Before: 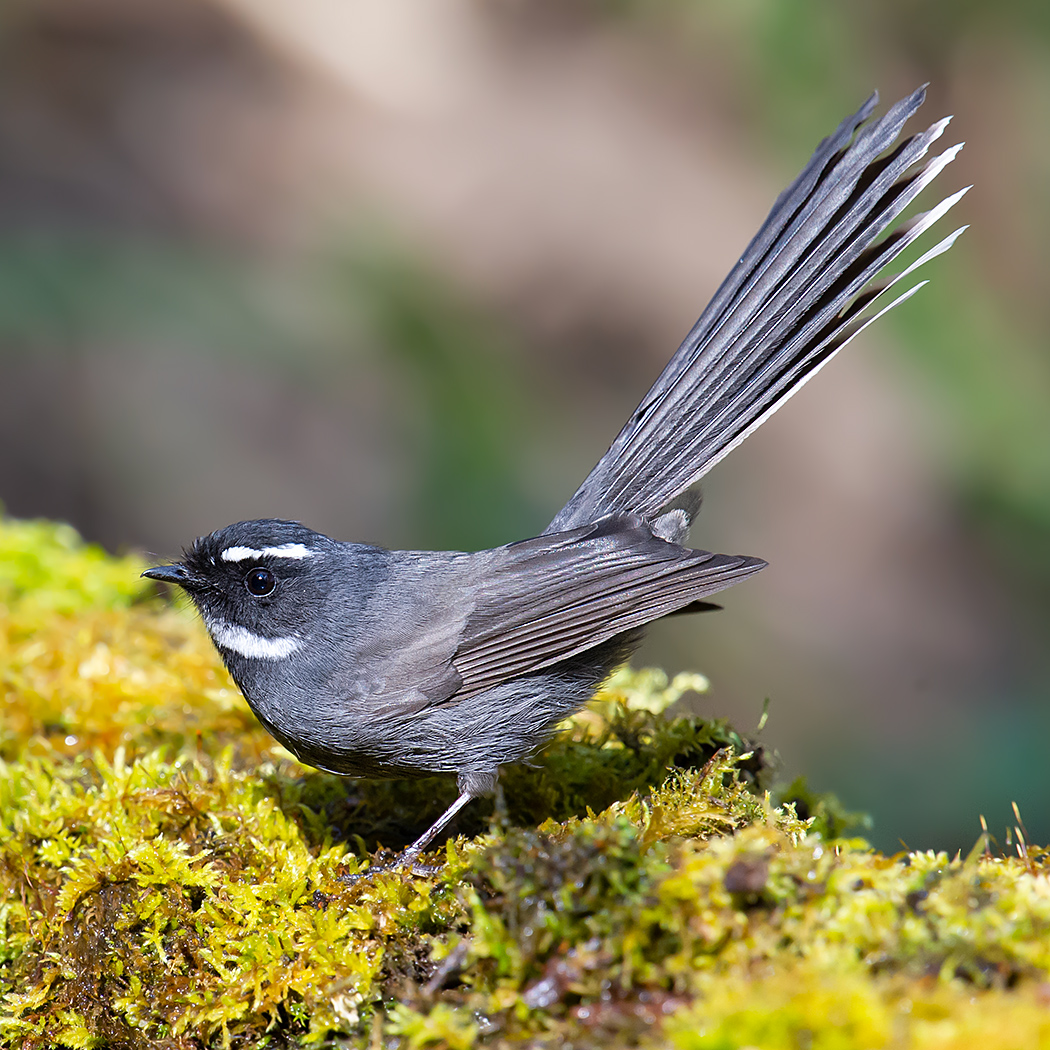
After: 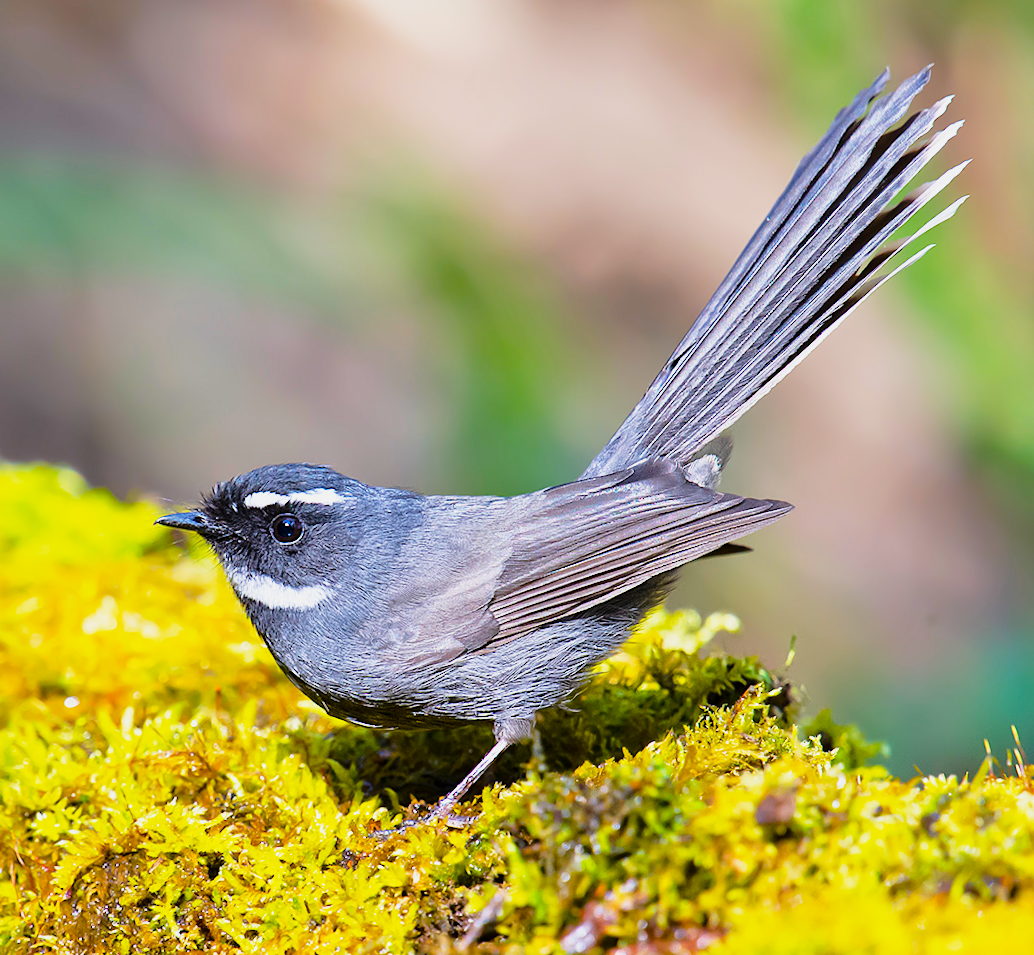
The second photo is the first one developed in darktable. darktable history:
tone equalizer: -8 EV 0.001 EV, -7 EV -0.004 EV, -6 EV 0.009 EV, -5 EV 0.032 EV, -4 EV 0.276 EV, -3 EV 0.644 EV, -2 EV 0.584 EV, -1 EV 0.187 EV, +0 EV 0.024 EV
color balance rgb: linear chroma grading › global chroma 15%, perceptual saturation grading › global saturation 30%
rotate and perspective: rotation -0.013°, lens shift (vertical) -0.027, lens shift (horizontal) 0.178, crop left 0.016, crop right 0.989, crop top 0.082, crop bottom 0.918
base curve: curves: ch0 [(0, 0) (0.088, 0.125) (0.176, 0.251) (0.354, 0.501) (0.613, 0.749) (1, 0.877)], preserve colors none
